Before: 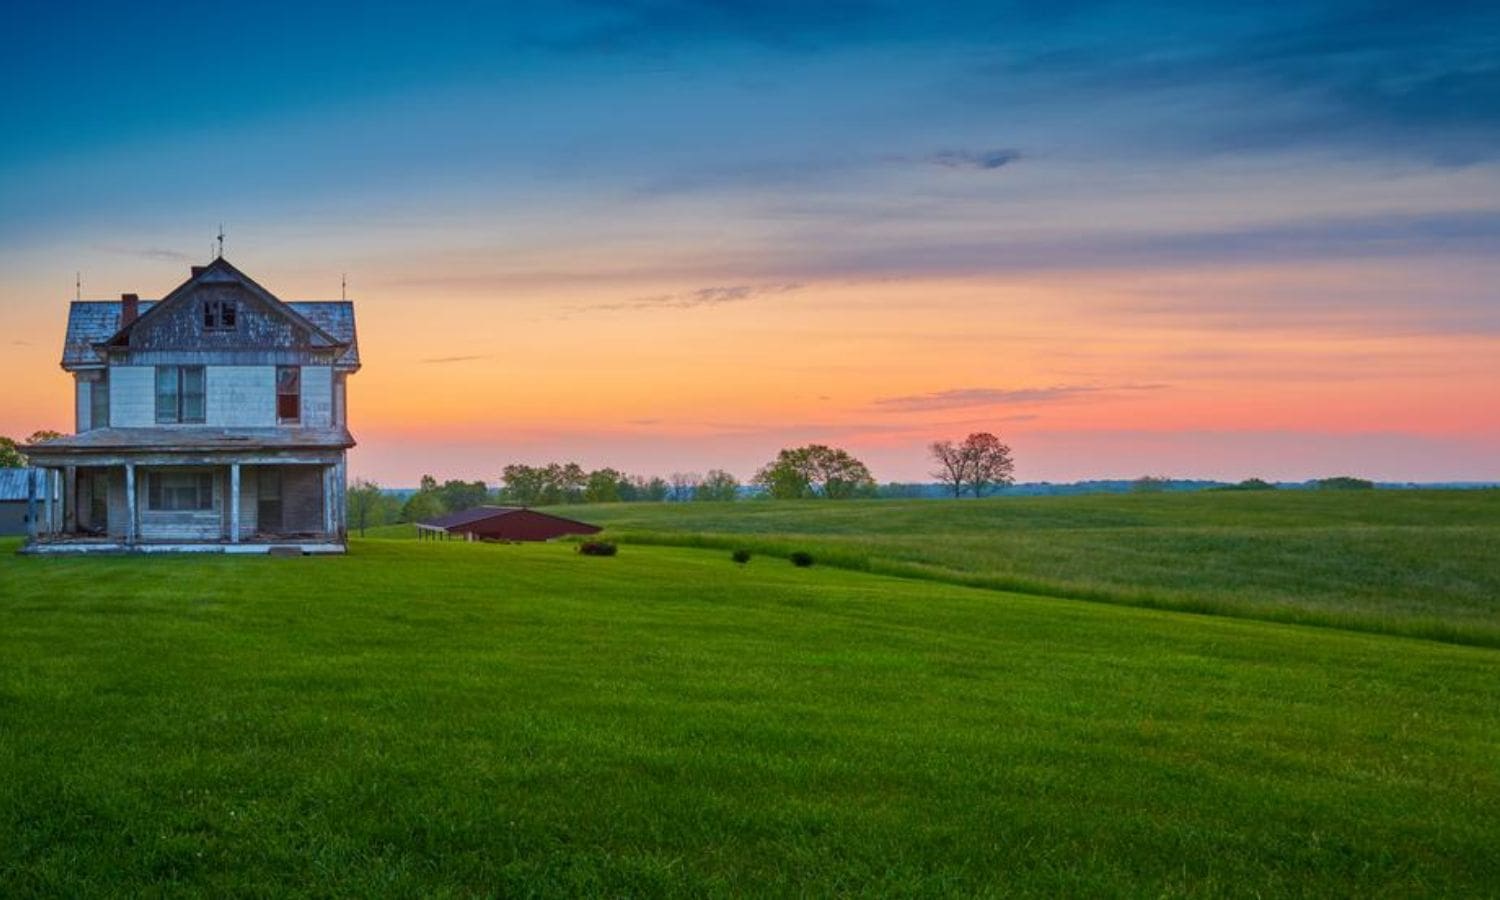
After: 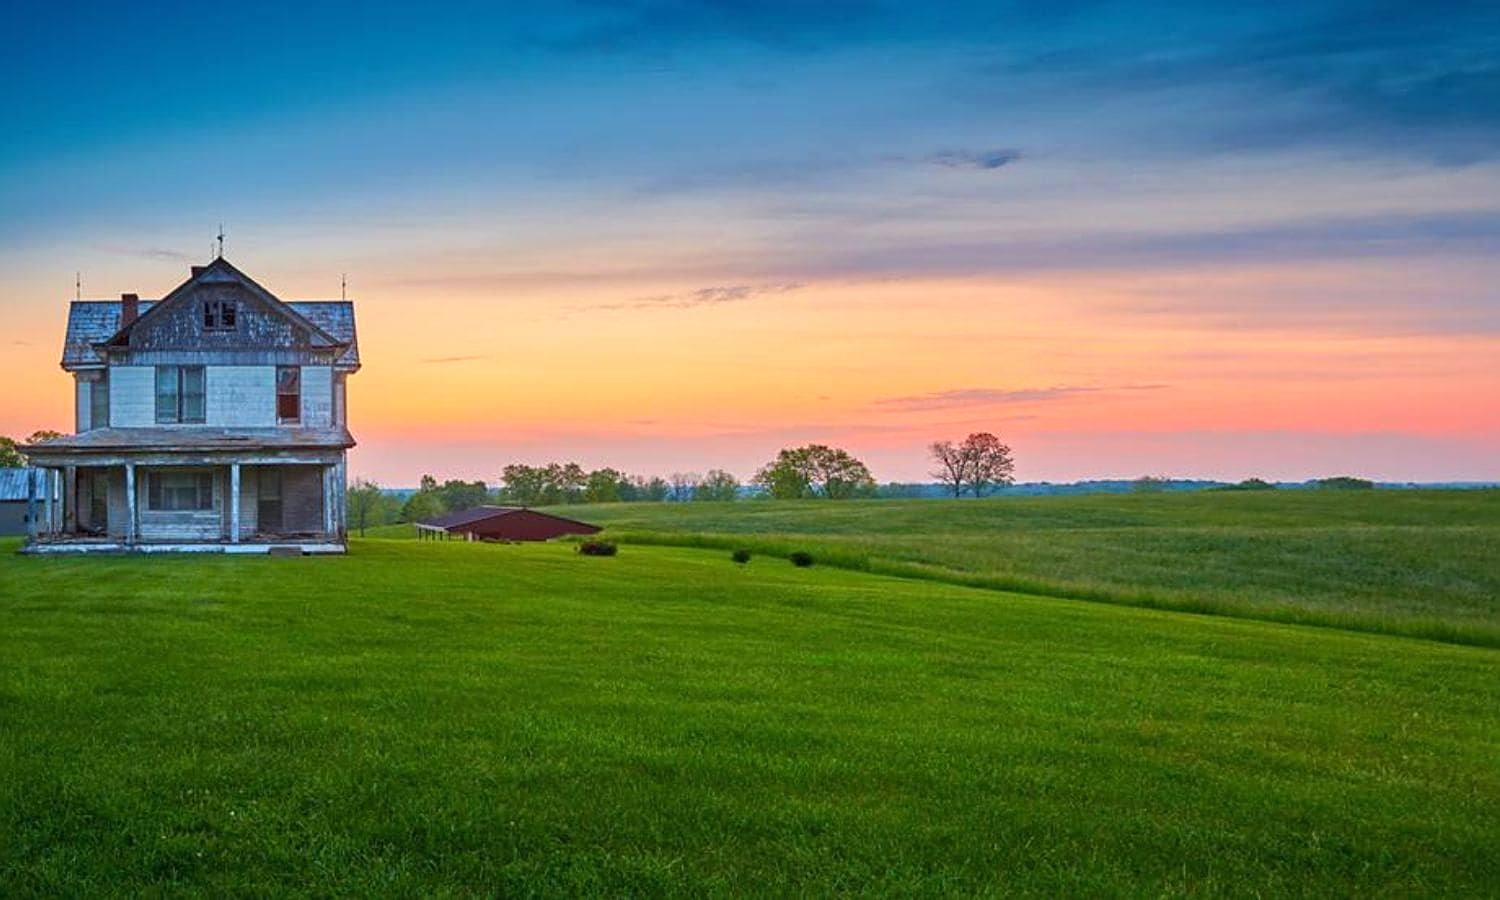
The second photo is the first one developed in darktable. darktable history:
sharpen: on, module defaults
exposure: black level correction 0, exposure 0.3 EV, compensate highlight preservation false
